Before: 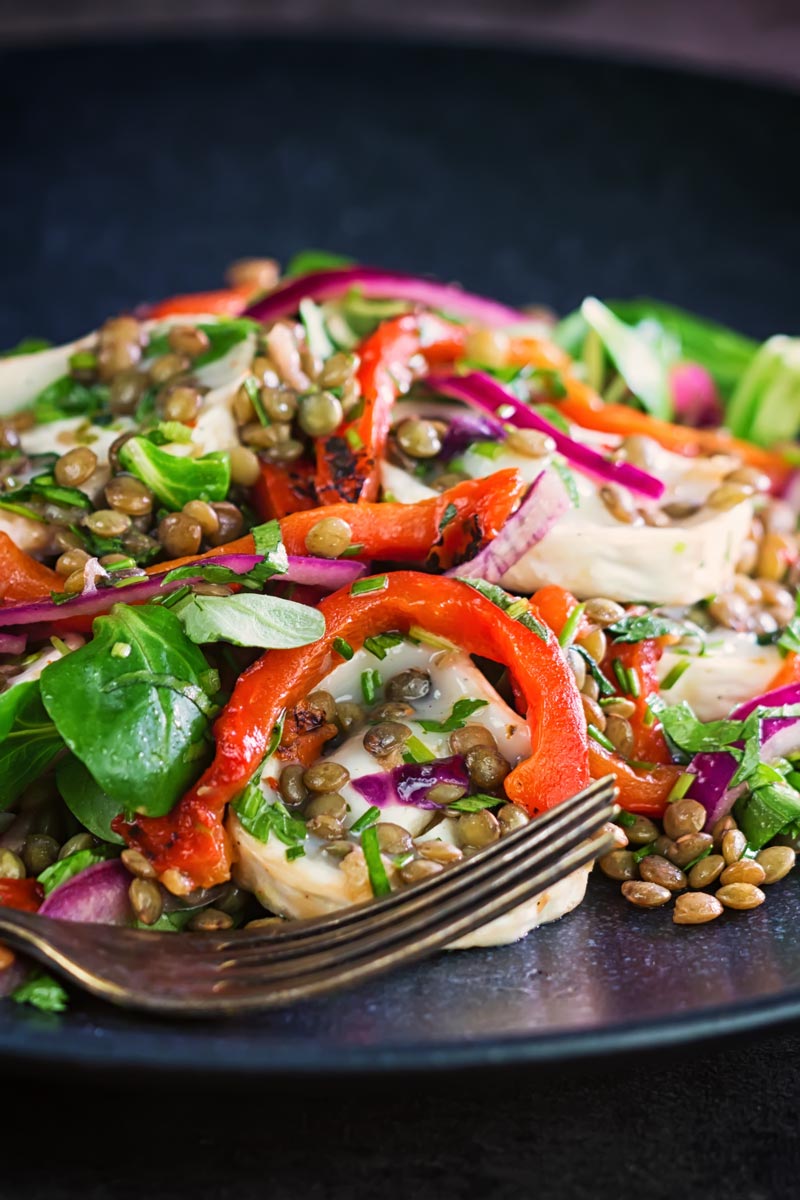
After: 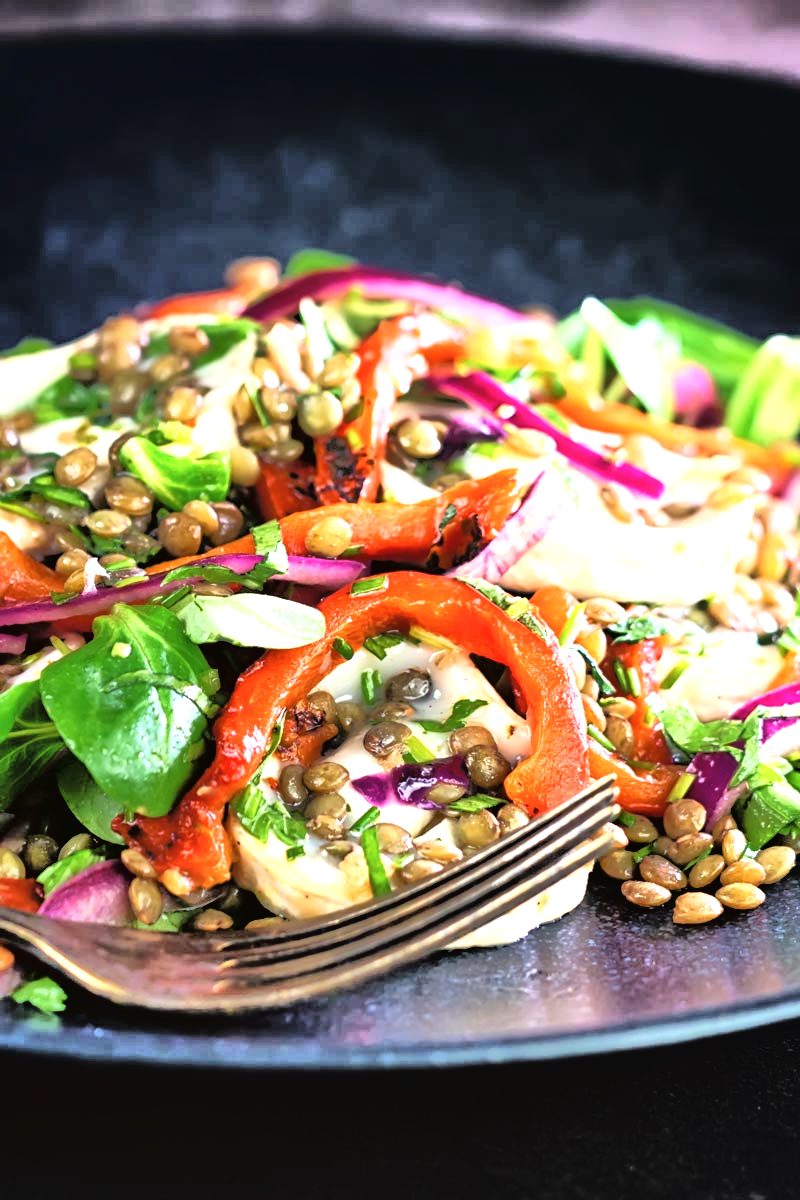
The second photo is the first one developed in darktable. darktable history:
tone equalizer: -8 EV -0.528 EV, -7 EV -0.319 EV, -6 EV -0.083 EV, -5 EV 0.413 EV, -4 EV 0.985 EV, -3 EV 0.791 EV, -2 EV -0.01 EV, -1 EV 0.14 EV, +0 EV -0.012 EV, smoothing 1
shadows and highlights: radius 110.86, shadows 51.09, white point adjustment 9.16, highlights -4.17, highlights color adjustment 32.2%, soften with gaussian
tone curve: curves: ch0 [(0, 0.016) (0.11, 0.039) (0.259, 0.235) (0.383, 0.437) (0.499, 0.597) (0.733, 0.867) (0.843, 0.948) (1, 1)], color space Lab, linked channels, preserve colors none
